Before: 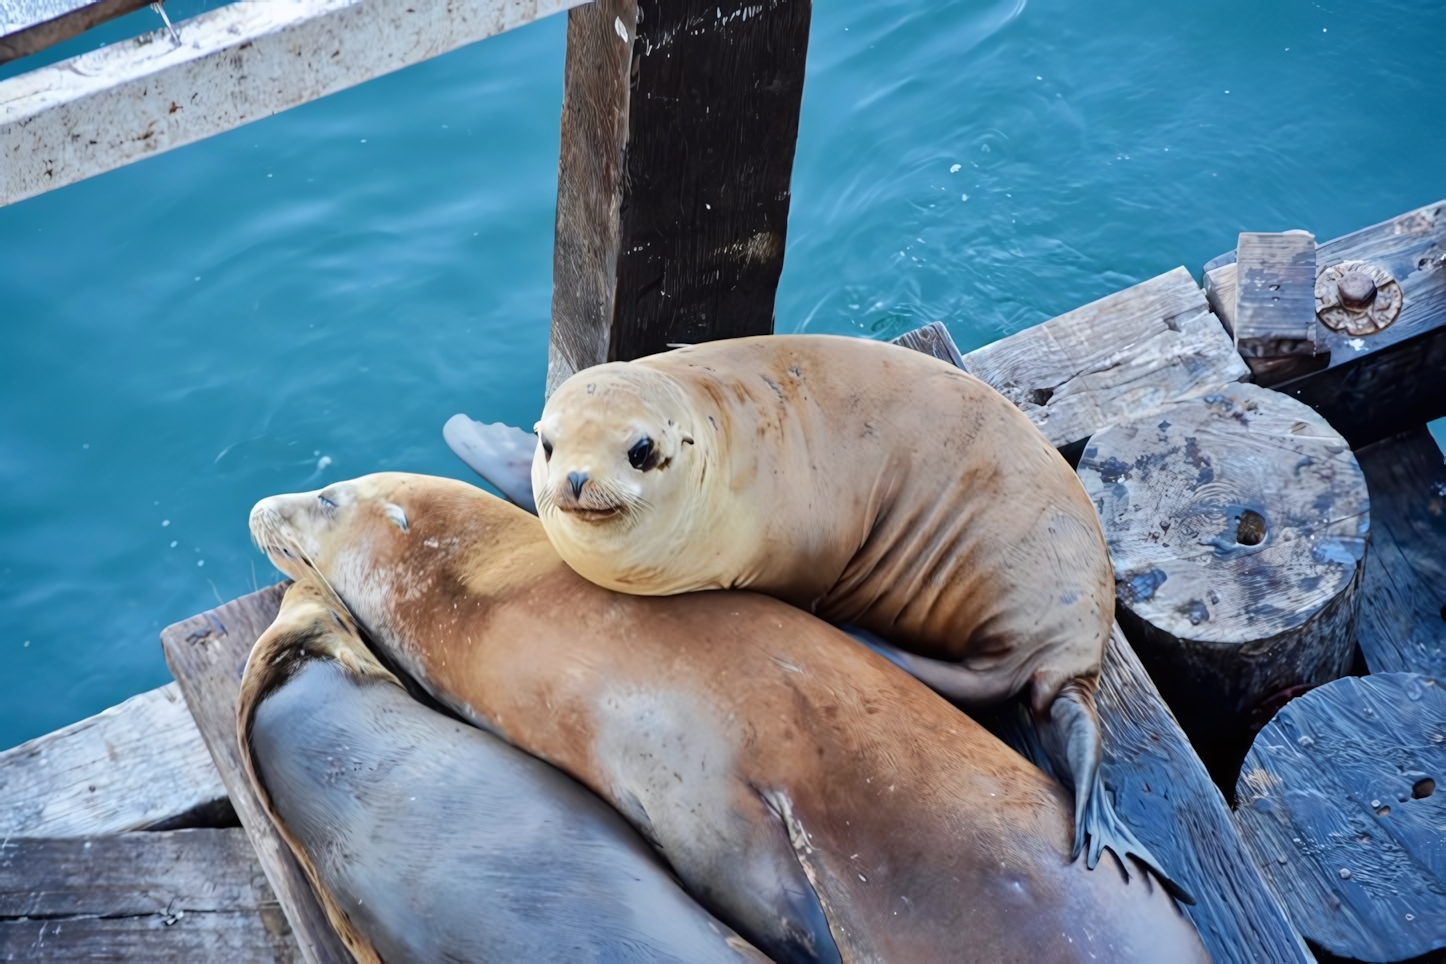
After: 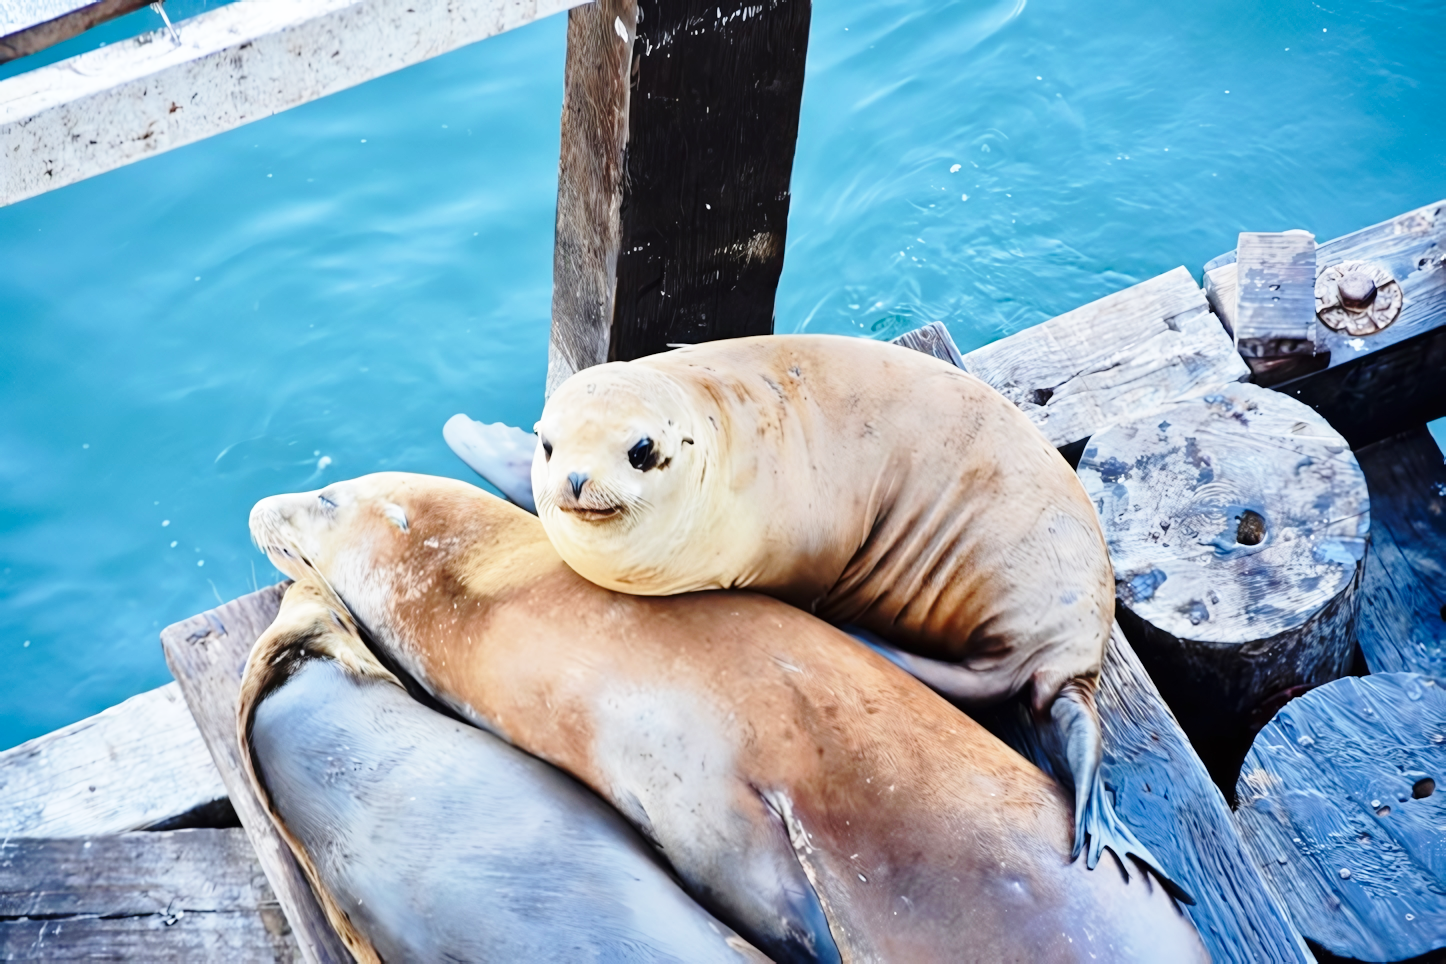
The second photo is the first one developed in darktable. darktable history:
base curve: curves: ch0 [(0, 0) (0.028, 0.03) (0.121, 0.232) (0.46, 0.748) (0.859, 0.968) (1, 1)], preserve colors none
contrast brightness saturation: contrast 0.05
